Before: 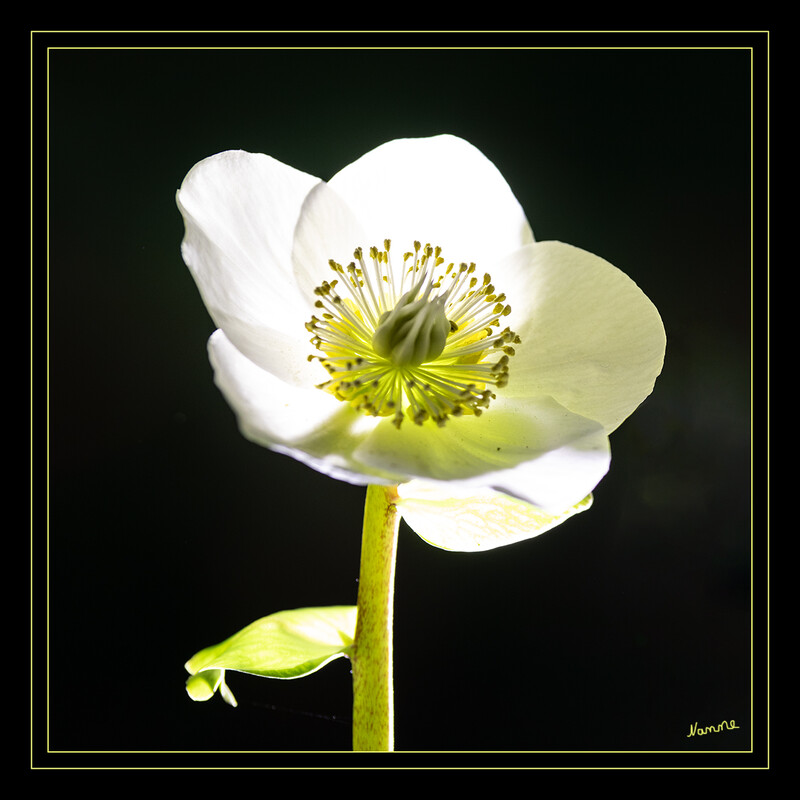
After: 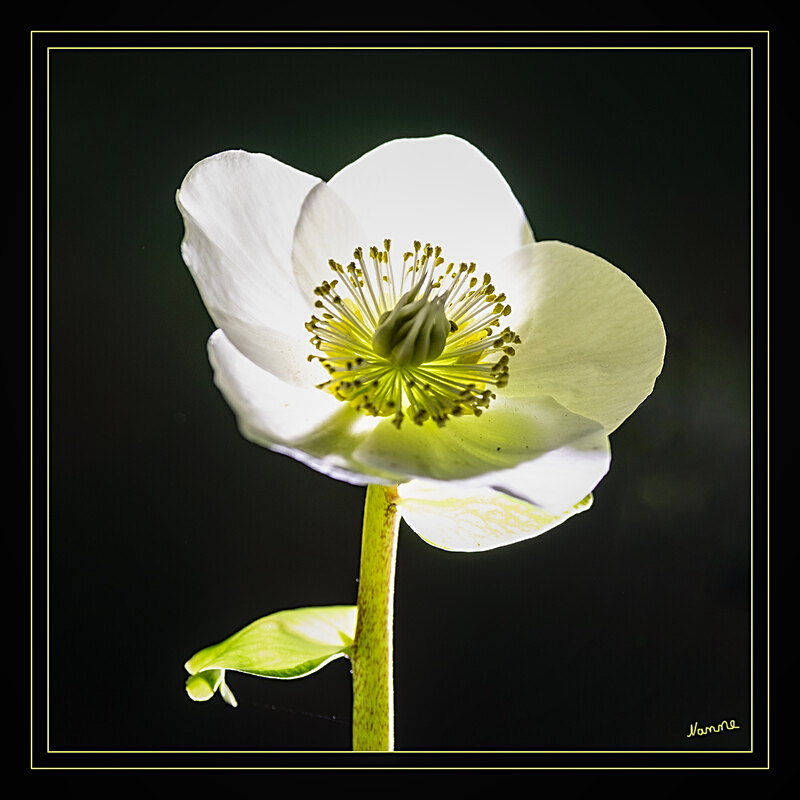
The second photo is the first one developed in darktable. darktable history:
velvia: strength 10.66%
local contrast: on, module defaults
sharpen: on, module defaults
